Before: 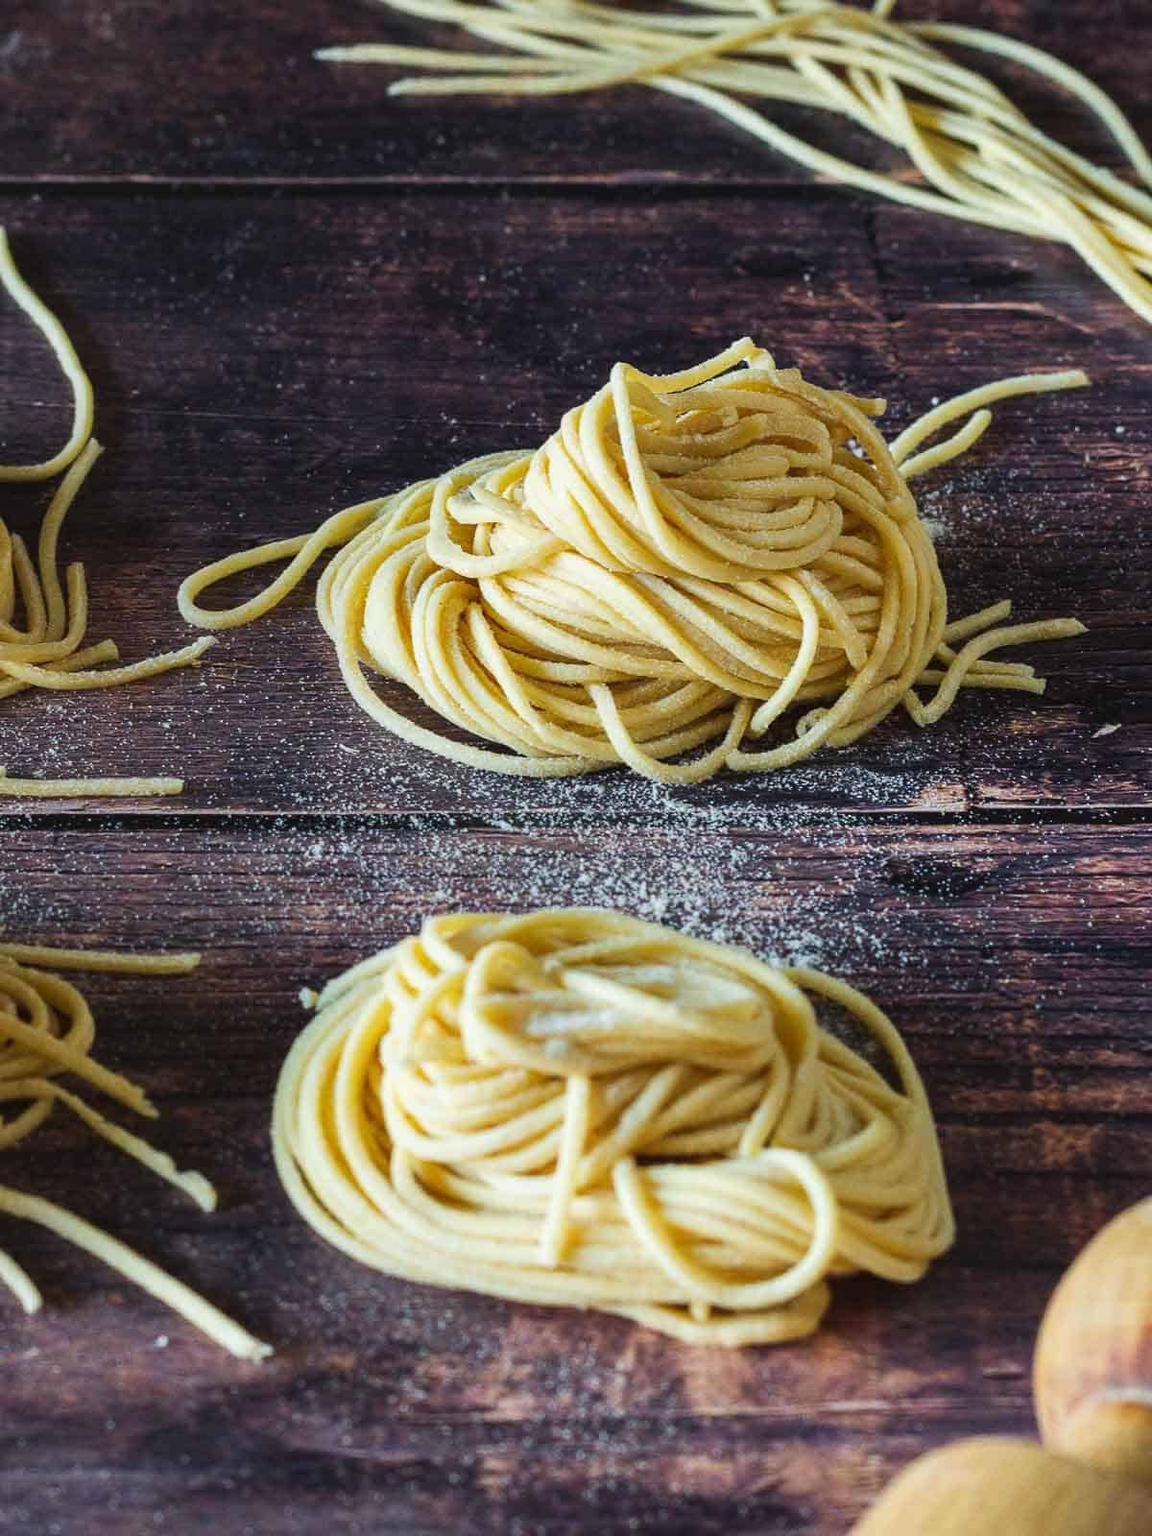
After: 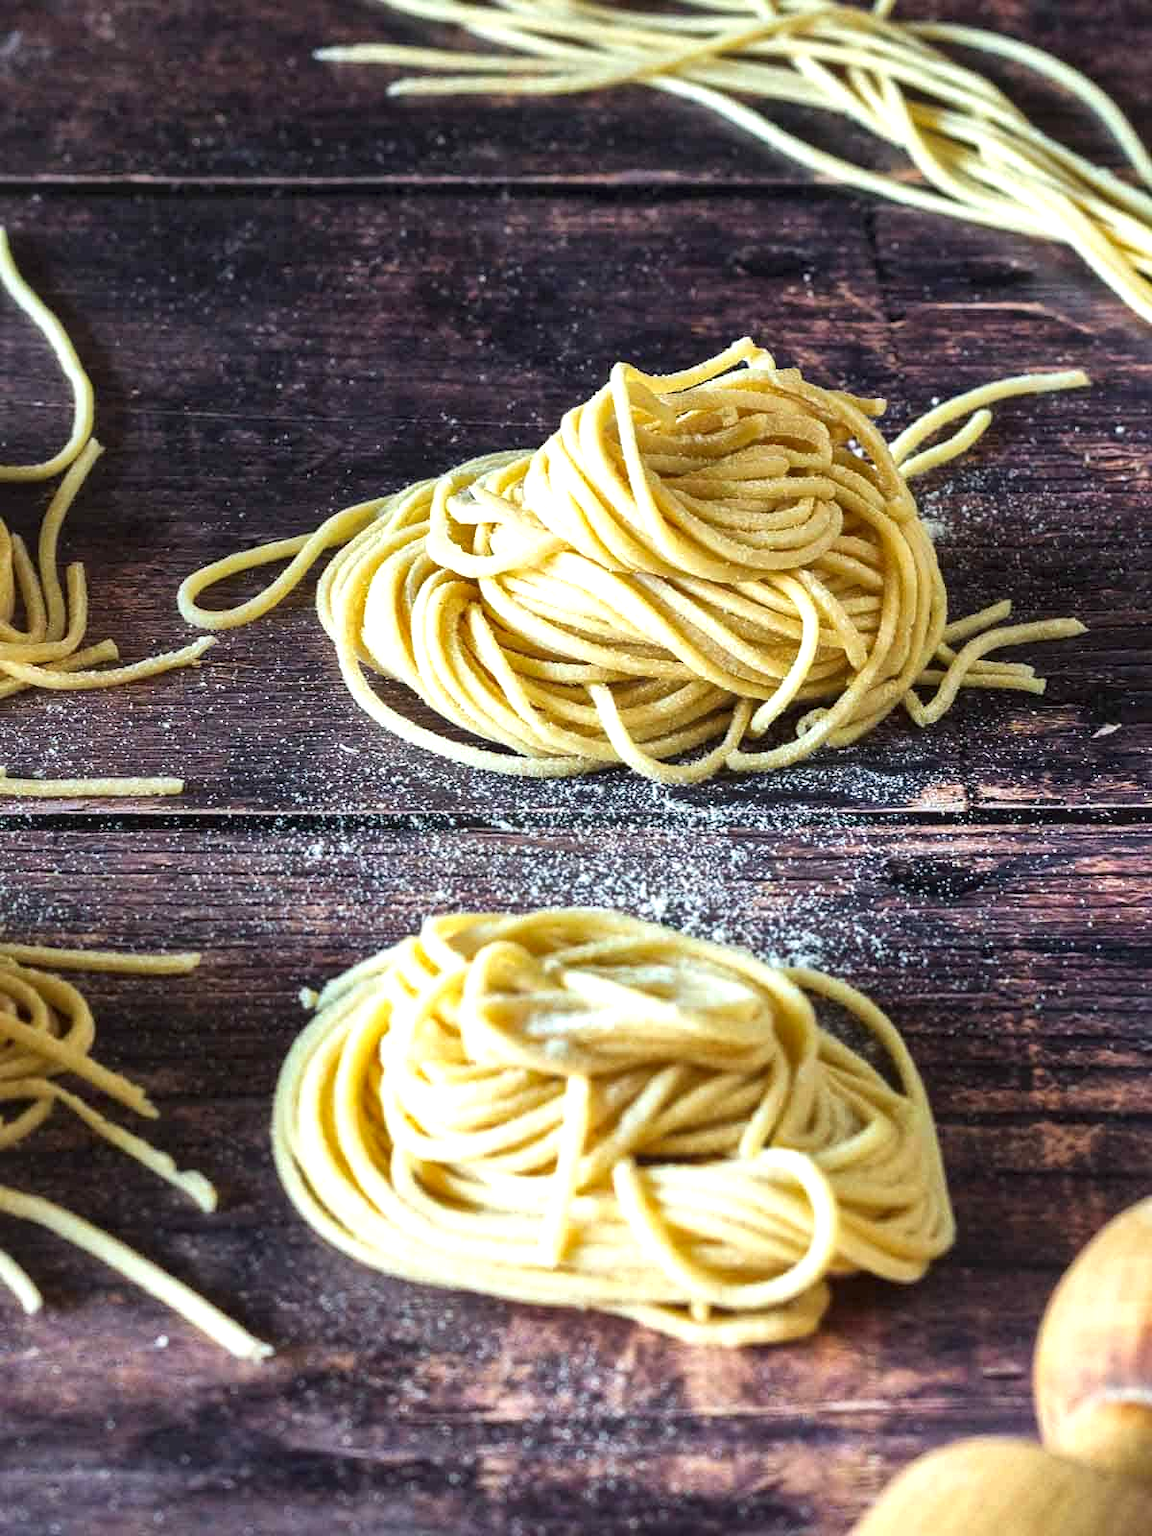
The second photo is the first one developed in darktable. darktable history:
exposure: exposure 0.6 EV, compensate highlight preservation false
local contrast: mode bilateral grid, contrast 20, coarseness 50, detail 150%, midtone range 0.2
